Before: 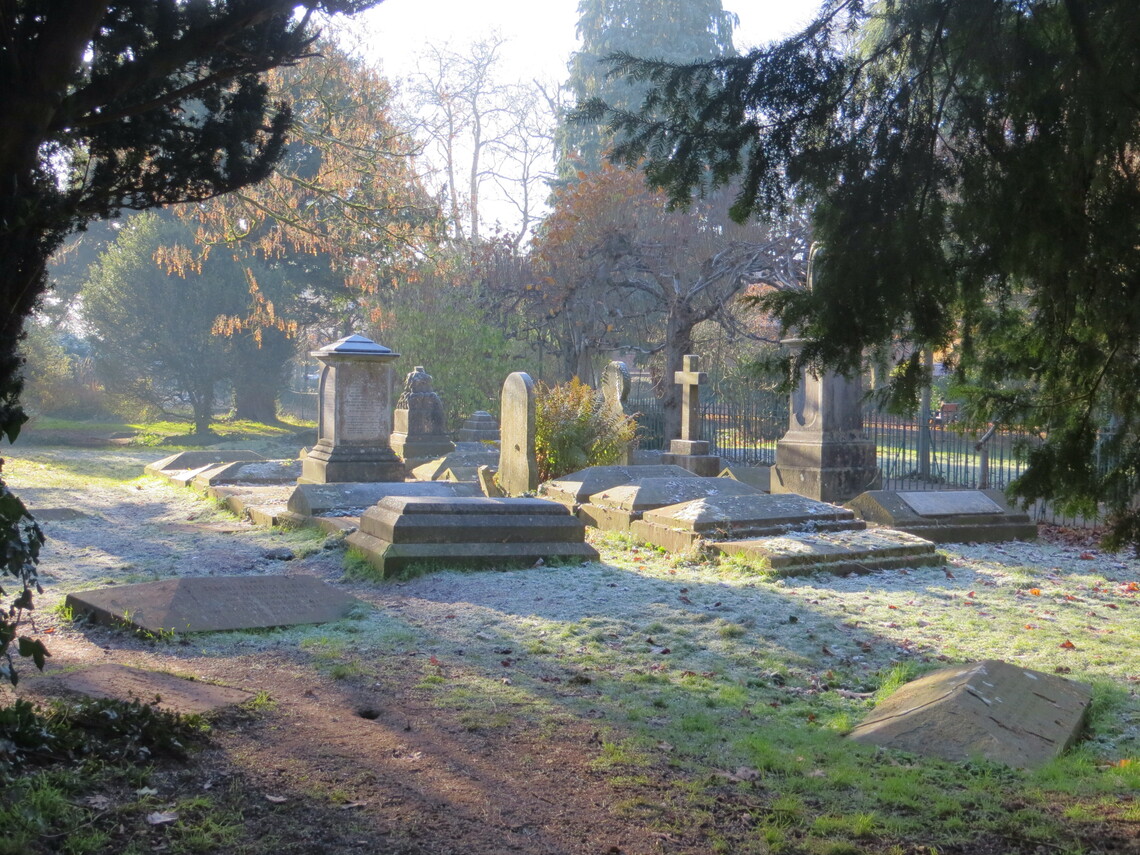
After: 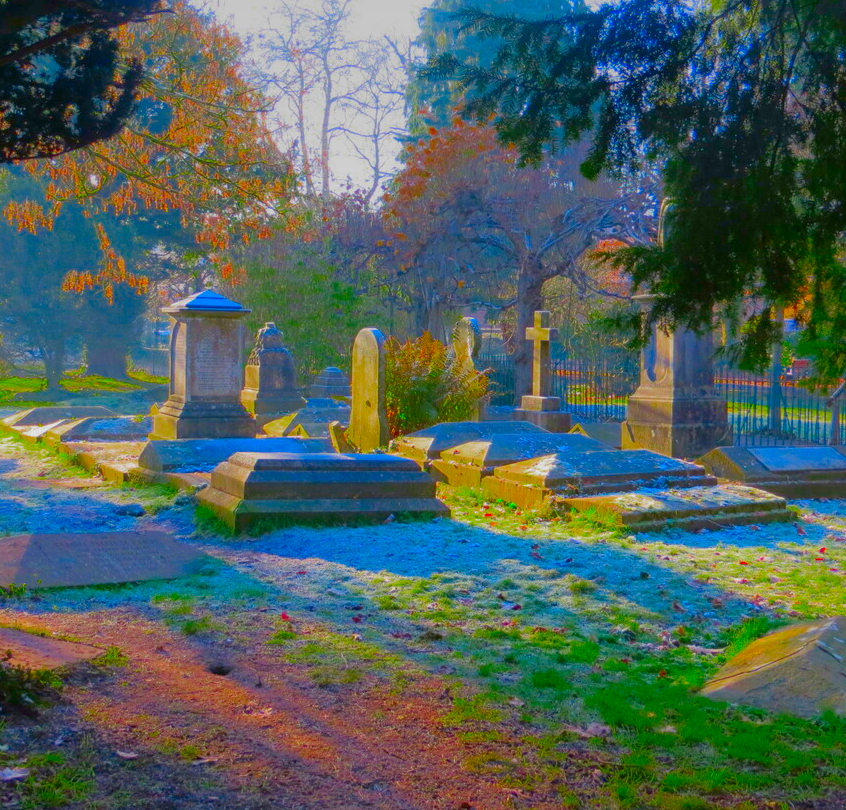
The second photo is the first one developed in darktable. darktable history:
crop and rotate: left 13.15%, top 5.251%, right 12.609%
color balance: mode lift, gamma, gain (sRGB), lift [0.97, 1, 1, 1], gamma [1.03, 1, 1, 1]
color zones: curves: ch0 [(0, 0.425) (0.143, 0.422) (0.286, 0.42) (0.429, 0.419) (0.571, 0.419) (0.714, 0.42) (0.857, 0.422) (1, 0.425)]
graduated density: on, module defaults
shadows and highlights: on, module defaults
color correction: saturation 3
